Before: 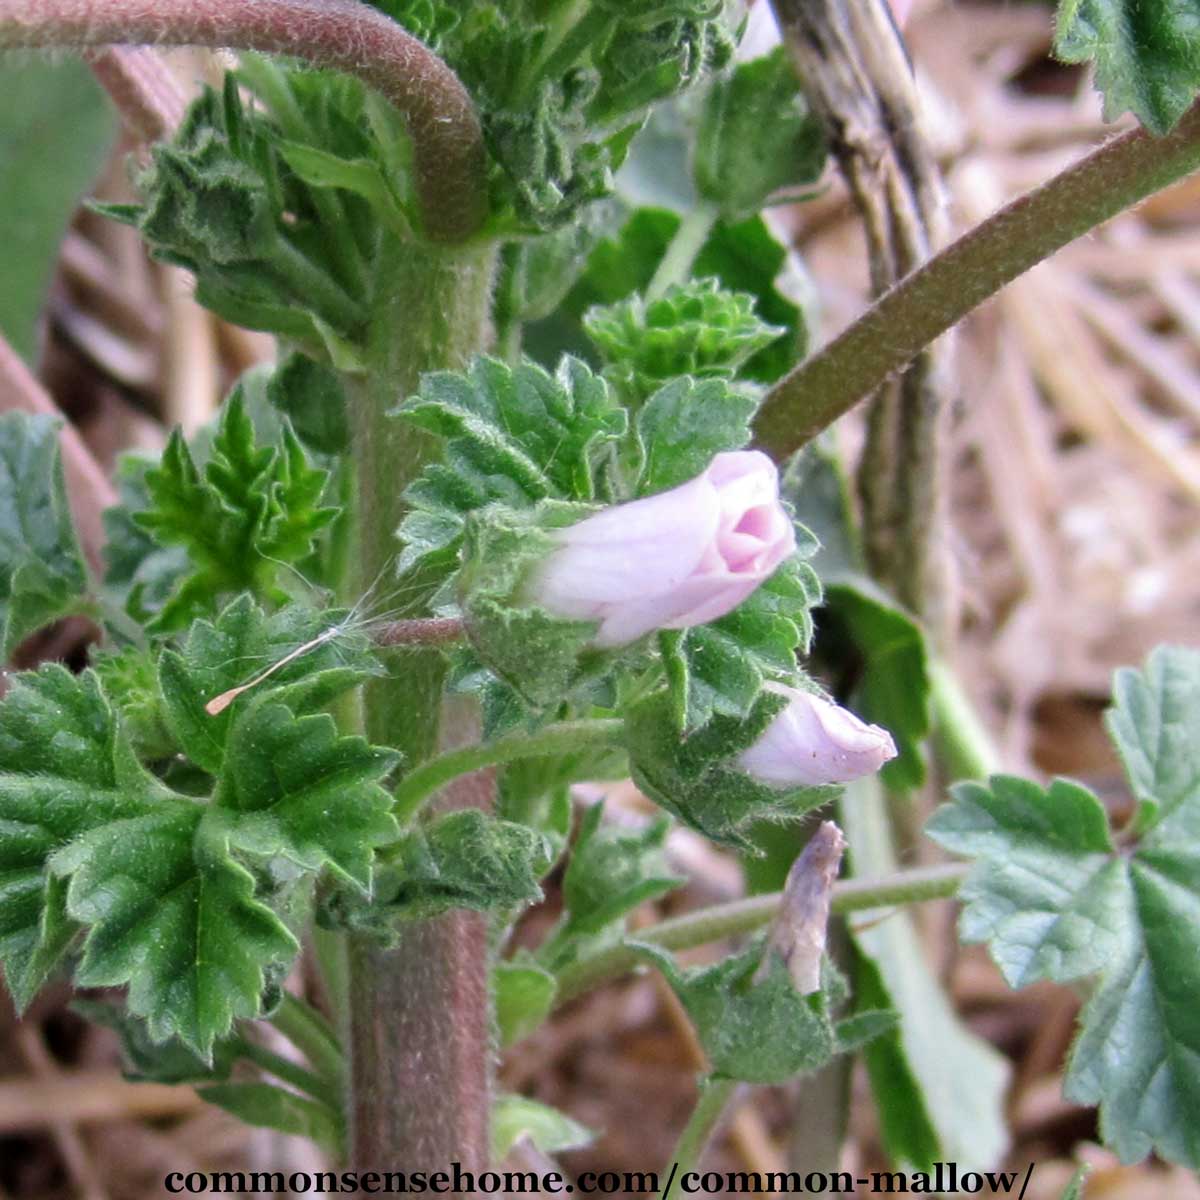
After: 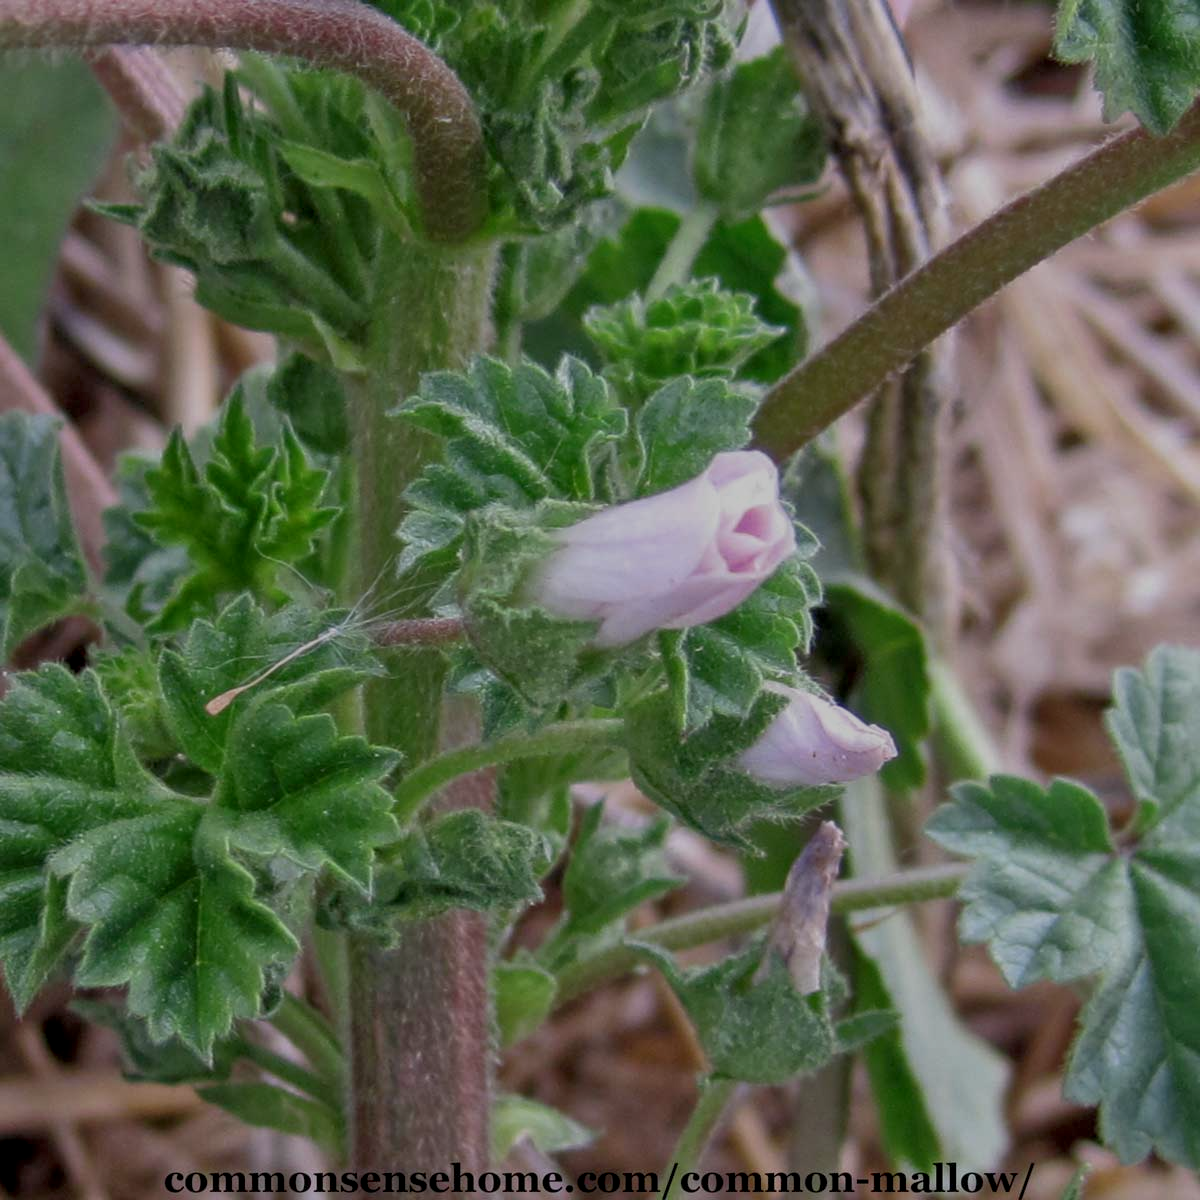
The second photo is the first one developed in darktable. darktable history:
tone equalizer: -8 EV -0.035 EV, -7 EV 0.031 EV, -6 EV -0.007 EV, -5 EV 0.008 EV, -4 EV -0.045 EV, -3 EV -0.236 EV, -2 EV -0.679 EV, -1 EV -0.989 EV, +0 EV -0.994 EV
local contrast: highlights 105%, shadows 100%, detail 131%, midtone range 0.2
